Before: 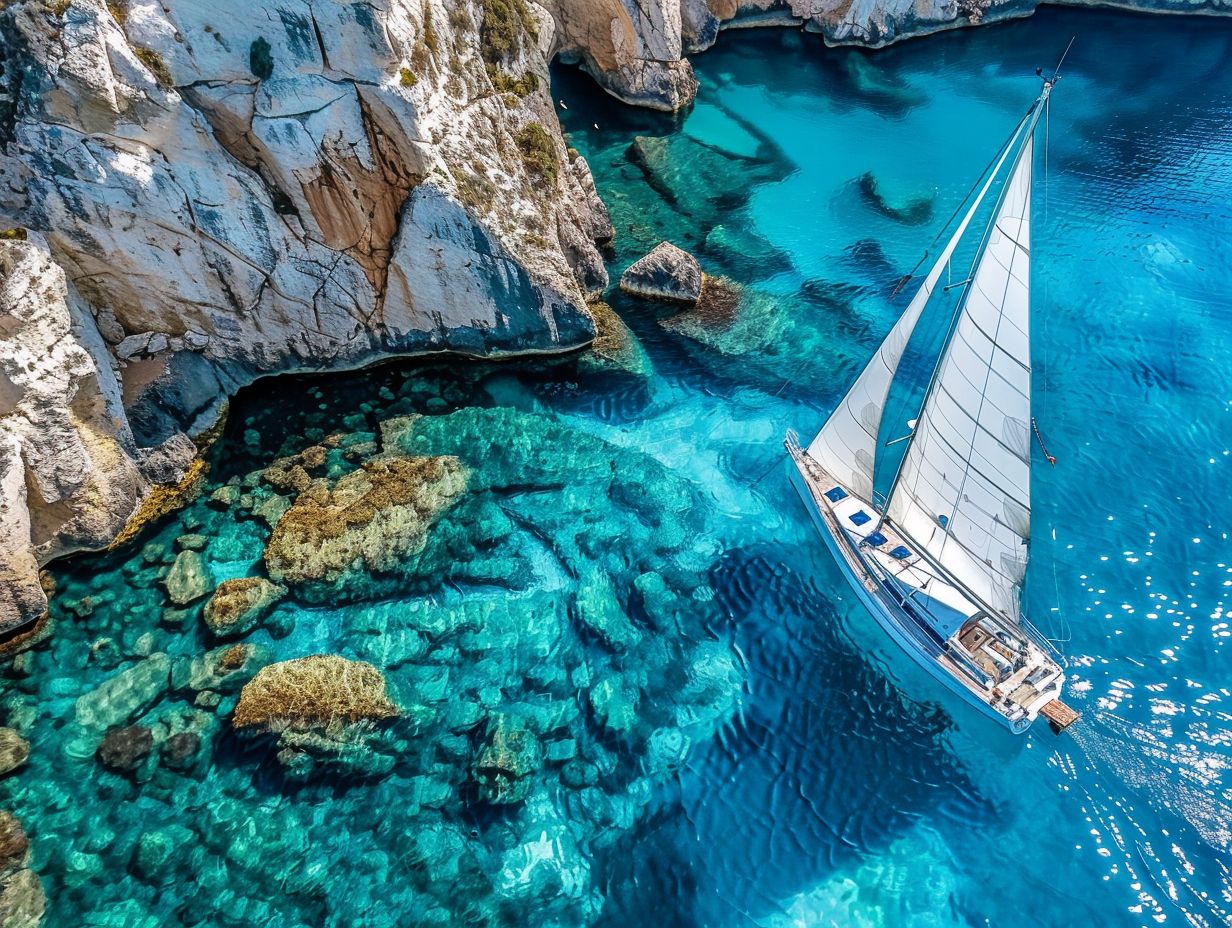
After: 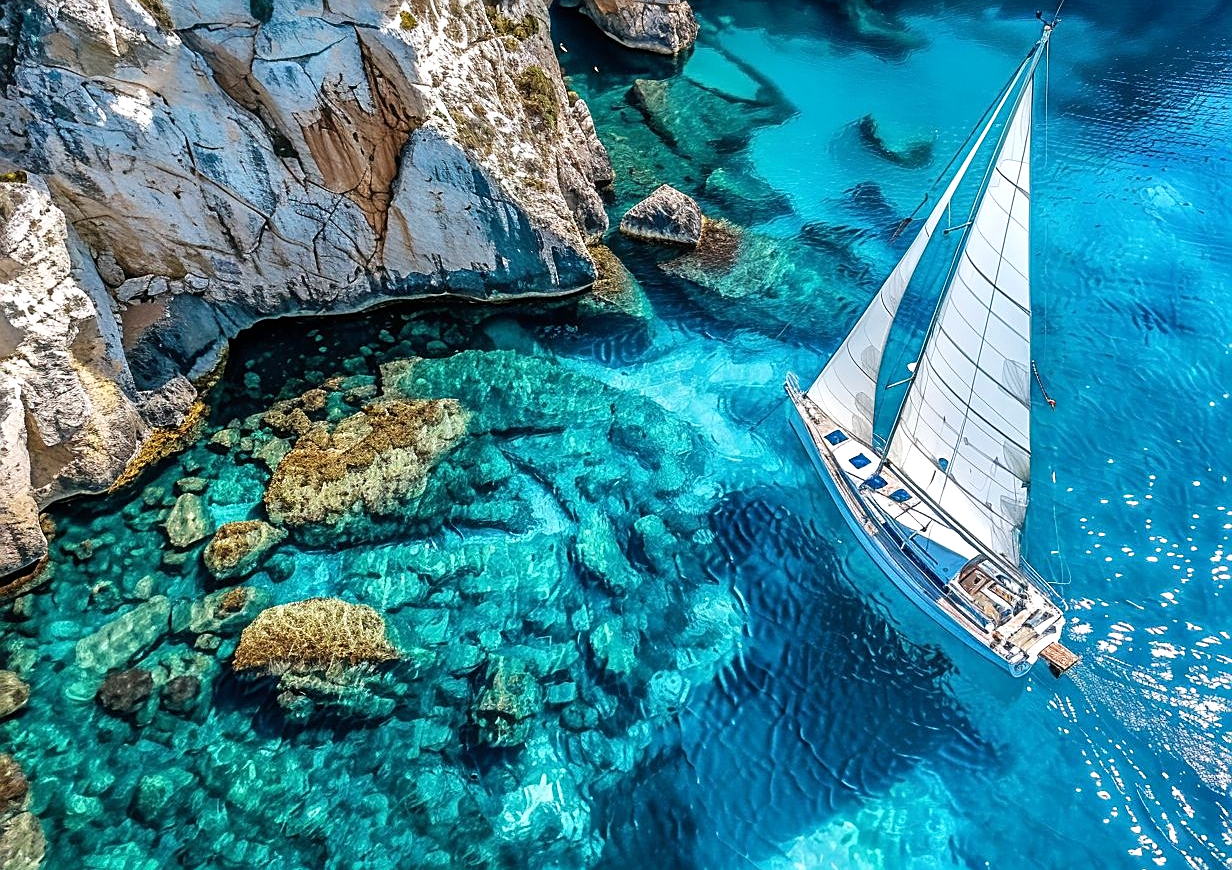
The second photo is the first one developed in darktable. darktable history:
crop and rotate: top 6.25%
sharpen: on, module defaults
exposure: exposure 0.217 EV, compensate highlight preservation false
